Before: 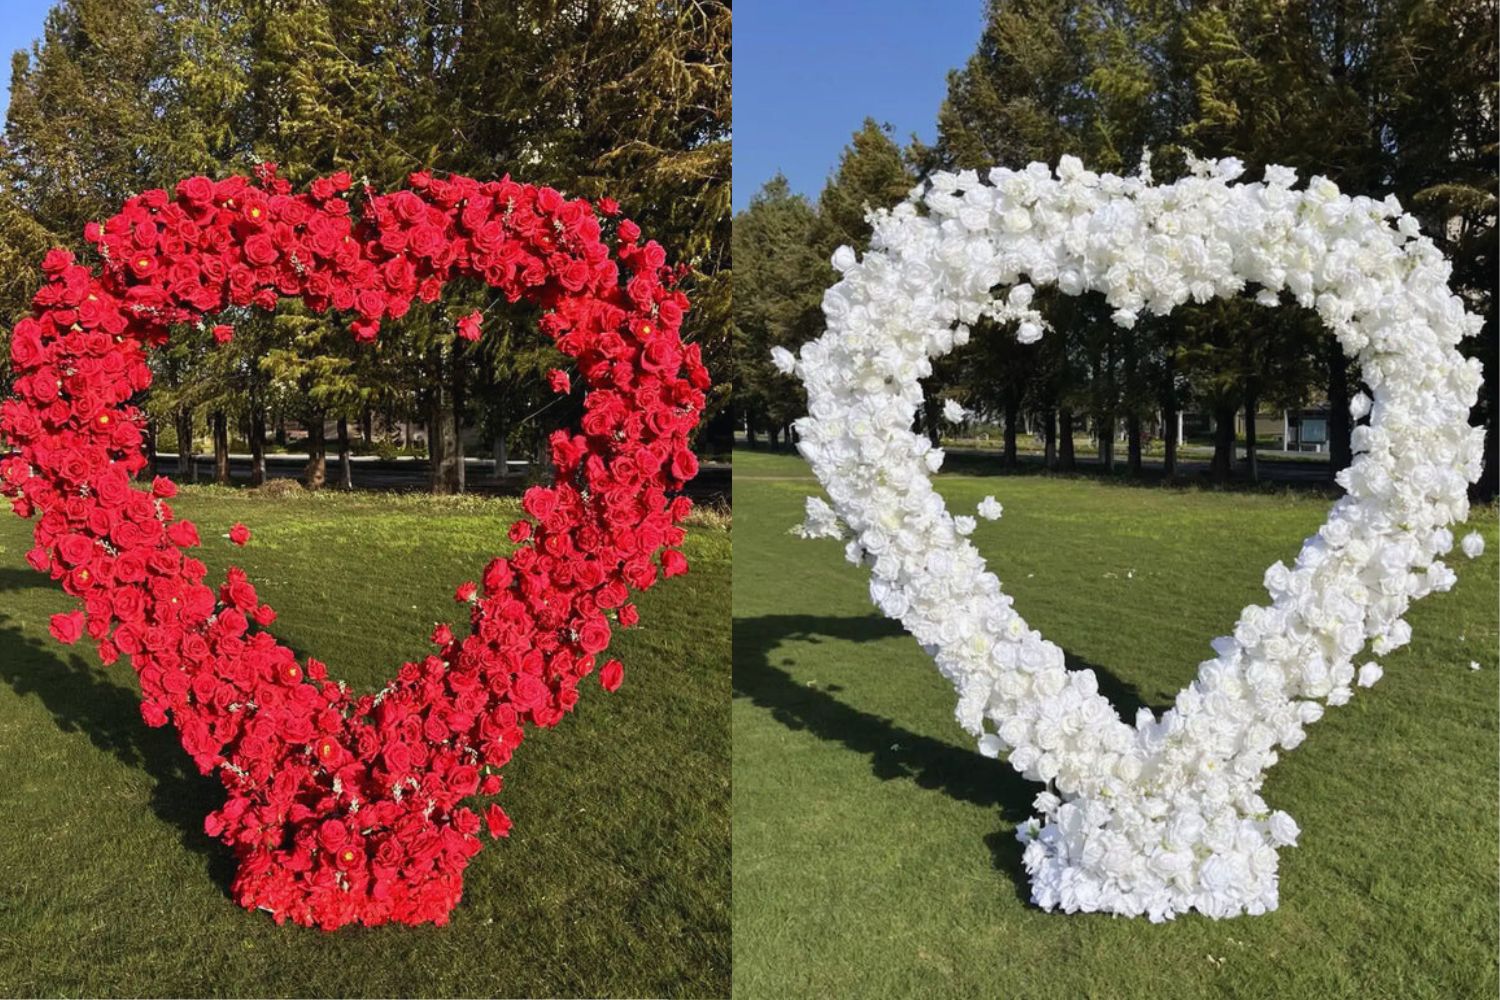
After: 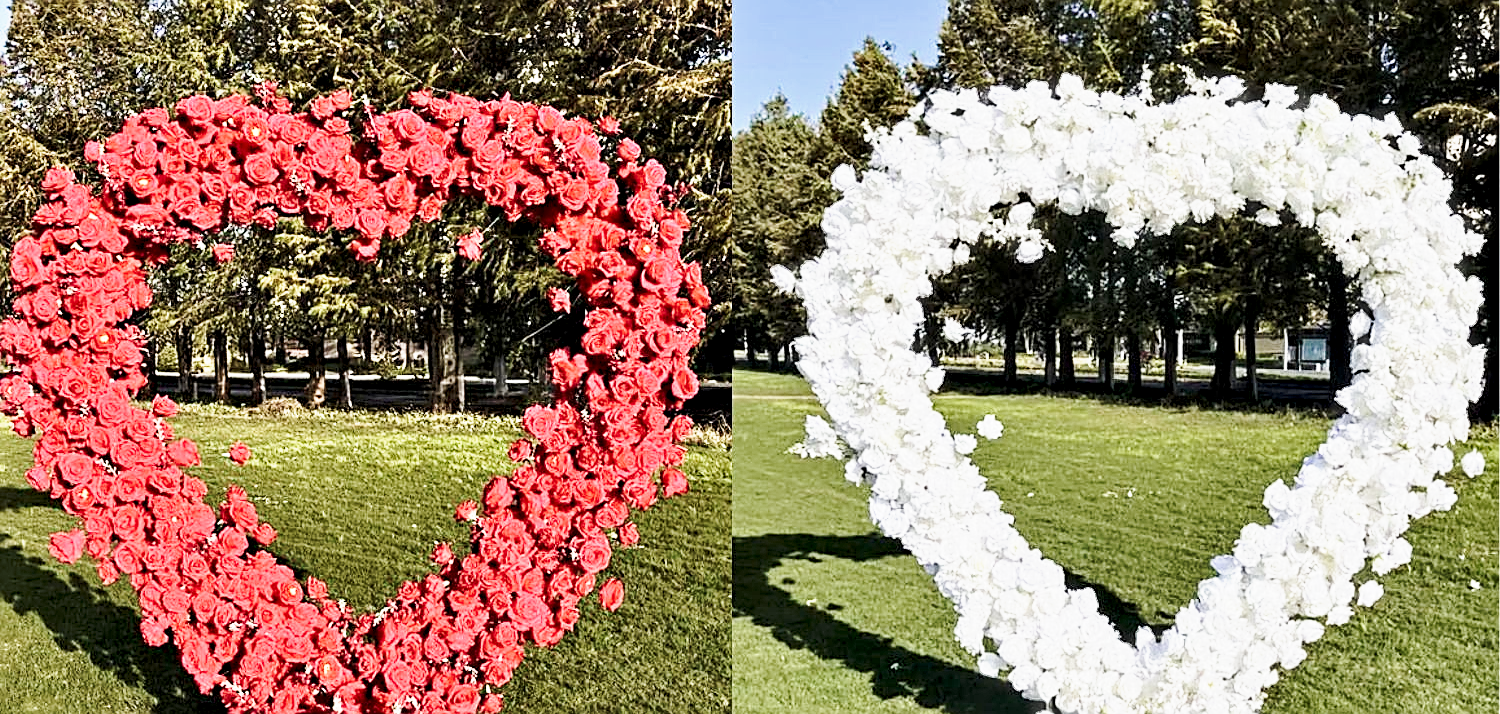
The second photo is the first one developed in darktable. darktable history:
contrast equalizer: y [[0.5, 0.542, 0.583, 0.625, 0.667, 0.708], [0.5 ×6], [0.5 ×6], [0 ×6], [0 ×6]]
shadows and highlights: shadows 29.74, highlights -30.41, low approximation 0.01, soften with gaussian
crop and rotate: top 8.186%, bottom 20.398%
tone equalizer: -8 EV -0.448 EV, -7 EV -0.369 EV, -6 EV -0.324 EV, -5 EV -0.262 EV, -3 EV 0.218 EV, -2 EV 0.306 EV, -1 EV 0.384 EV, +0 EV 0.394 EV, smoothing diameter 2%, edges refinement/feathering 18.74, mask exposure compensation -1.57 EV, filter diffusion 5
haze removal: strength -0.095, compatibility mode true, adaptive false
sharpen: on, module defaults
base curve: curves: ch0 [(0, 0) (0.025, 0.046) (0.112, 0.277) (0.467, 0.74) (0.814, 0.929) (1, 0.942)], preserve colors none
velvia: on, module defaults
